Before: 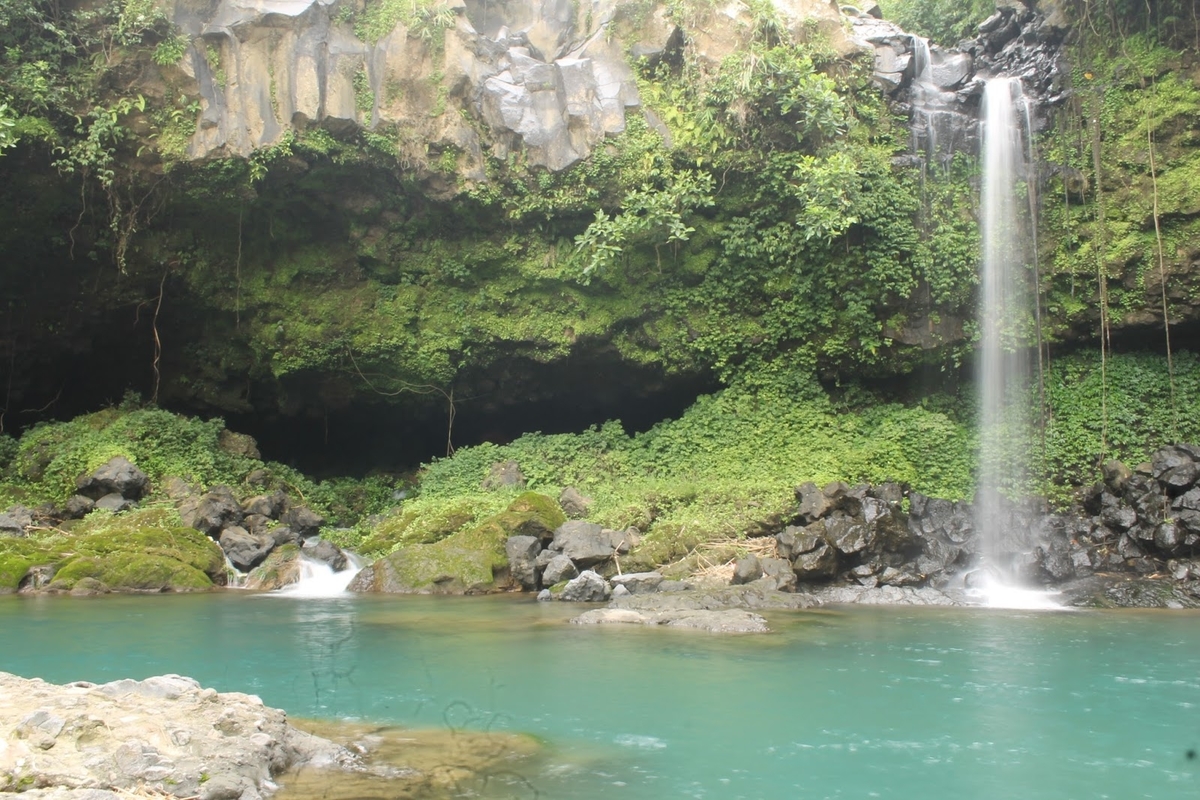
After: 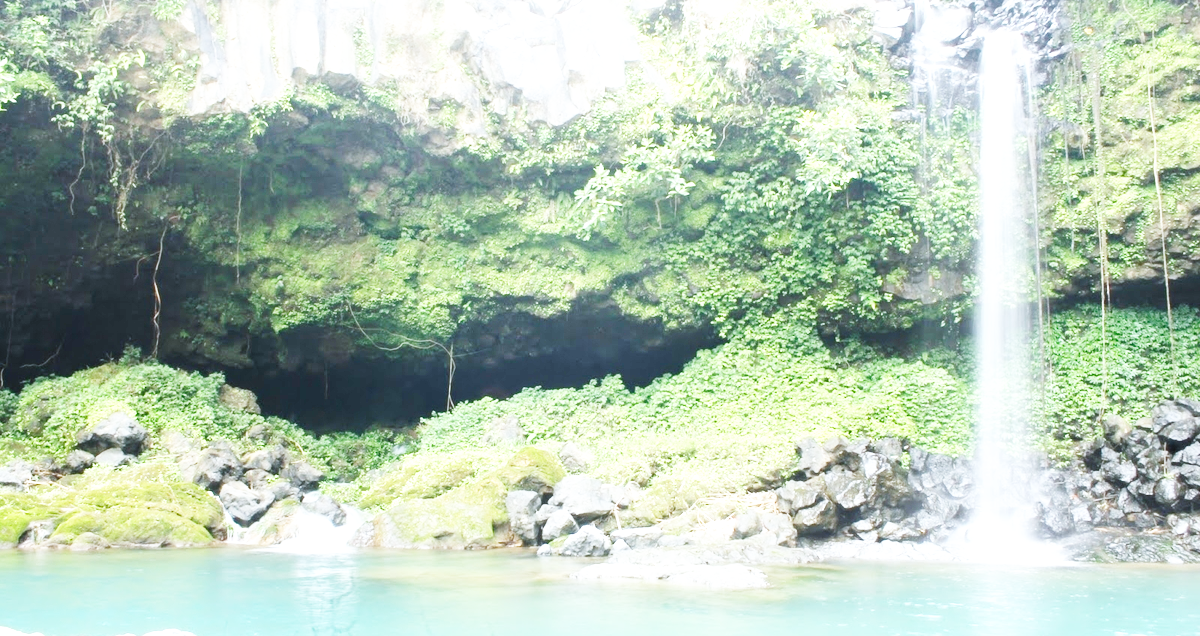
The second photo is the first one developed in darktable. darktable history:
crop and rotate: top 5.667%, bottom 14.755%
base curve: curves: ch0 [(0, 0.003) (0.001, 0.002) (0.006, 0.004) (0.02, 0.022) (0.048, 0.086) (0.094, 0.234) (0.162, 0.431) (0.258, 0.629) (0.385, 0.8) (0.548, 0.918) (0.751, 0.988) (1, 1)], preserve colors none
exposure: black level correction 0, exposure 0.69 EV, compensate highlight preservation false
color calibration: x 0.372, y 0.387, temperature 4284.46 K
